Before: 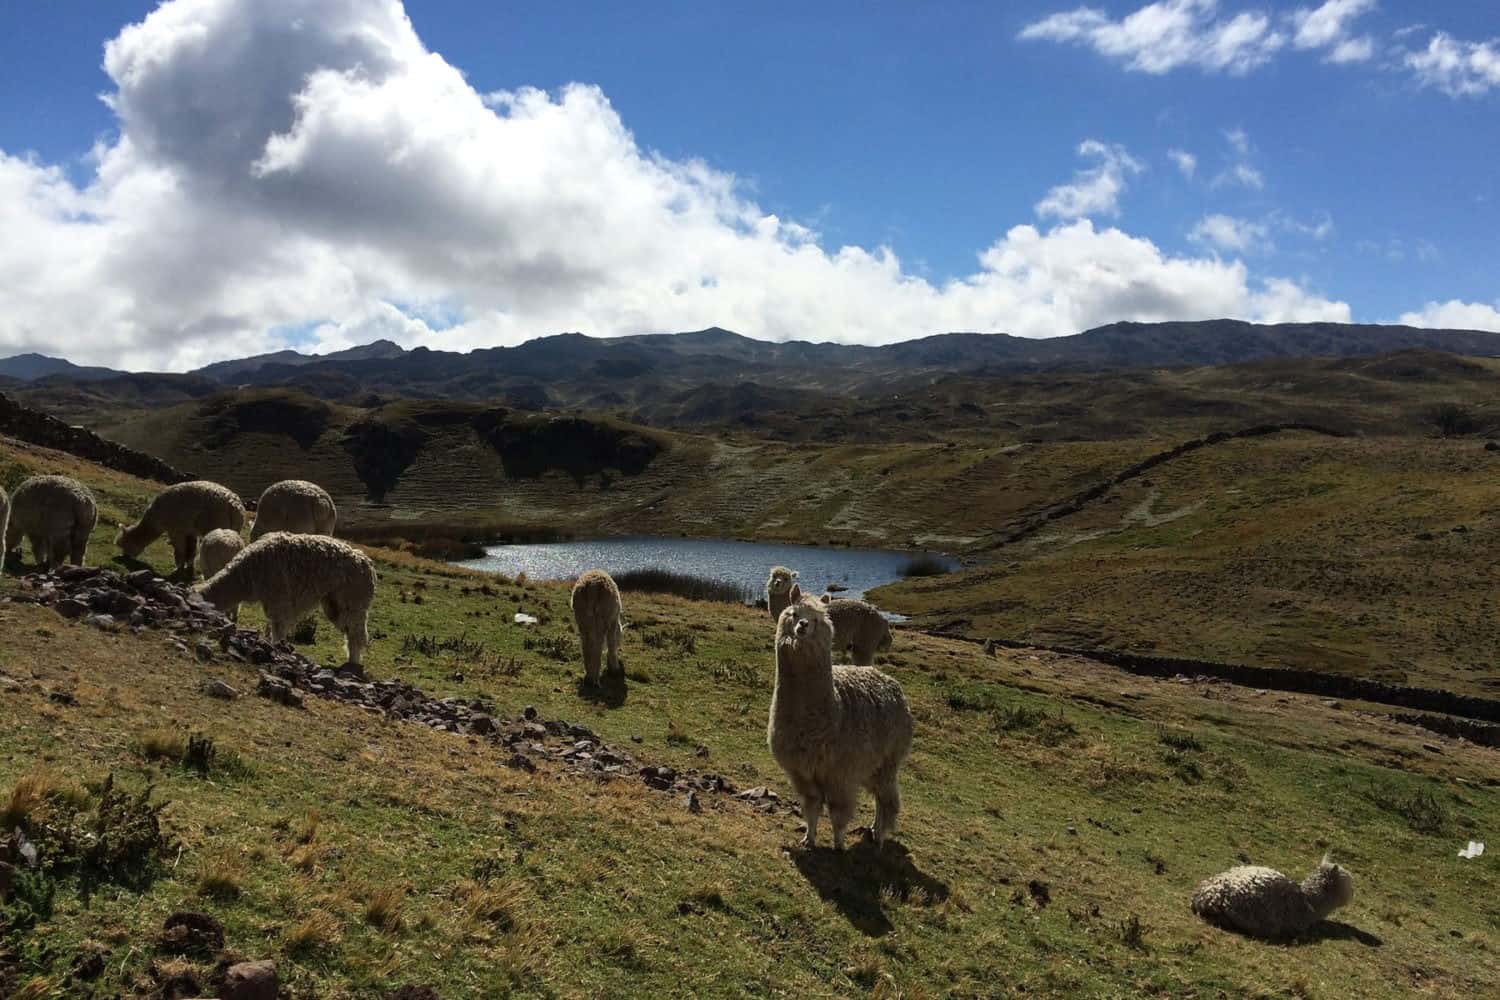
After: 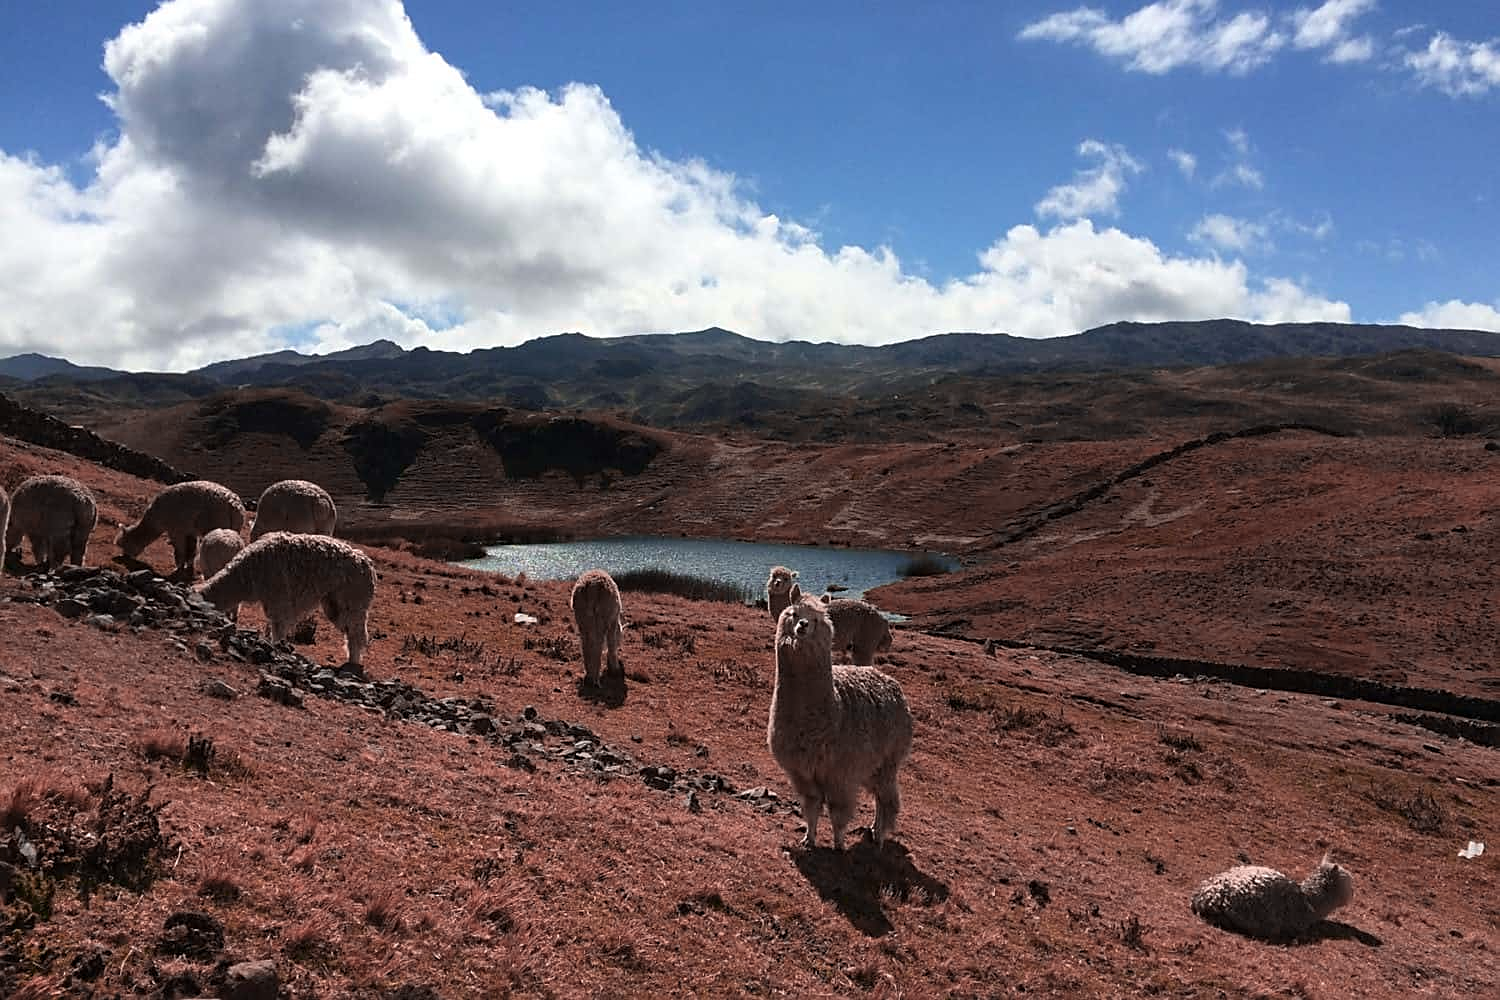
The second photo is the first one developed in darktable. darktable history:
sharpen: on, module defaults
color zones: curves: ch2 [(0, 0.5) (0.084, 0.497) (0.323, 0.335) (0.4, 0.497) (1, 0.5)], process mode strong
